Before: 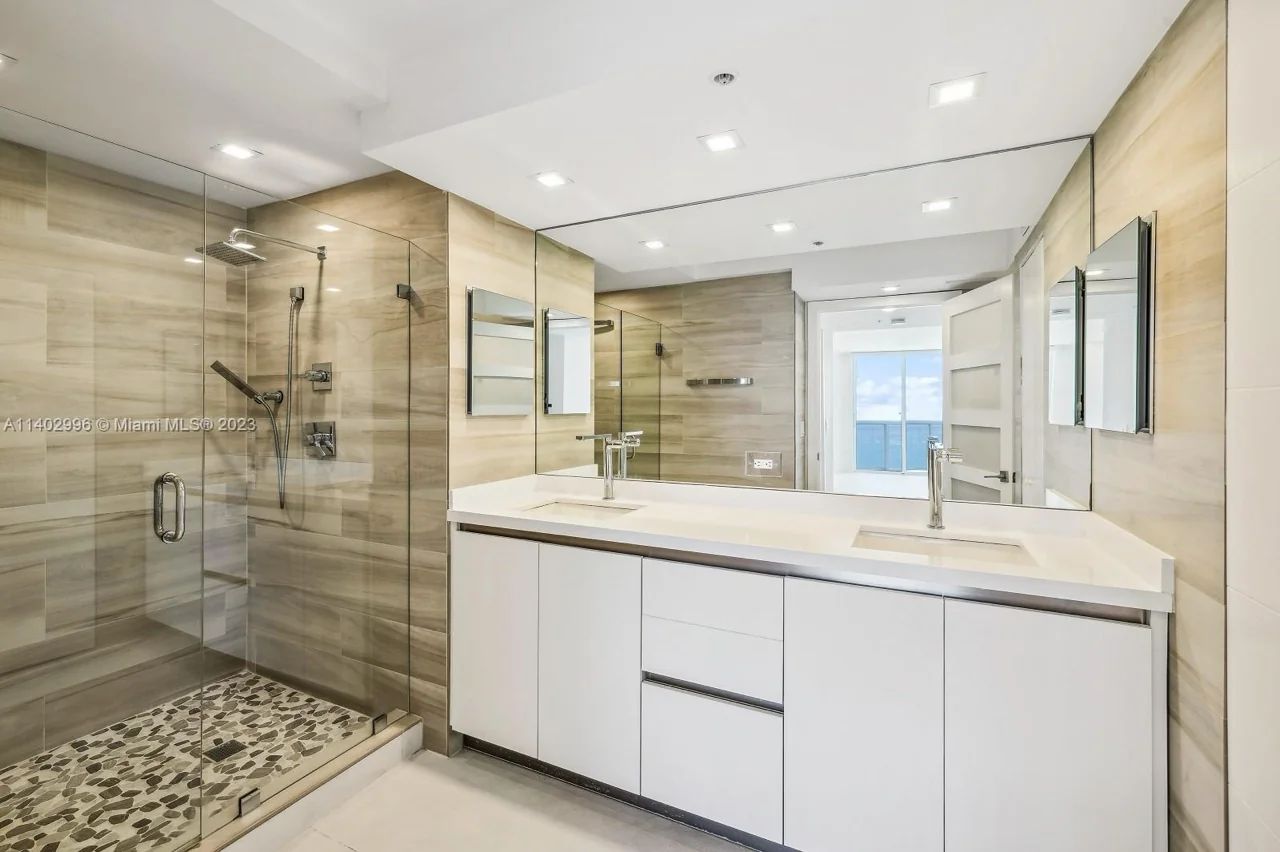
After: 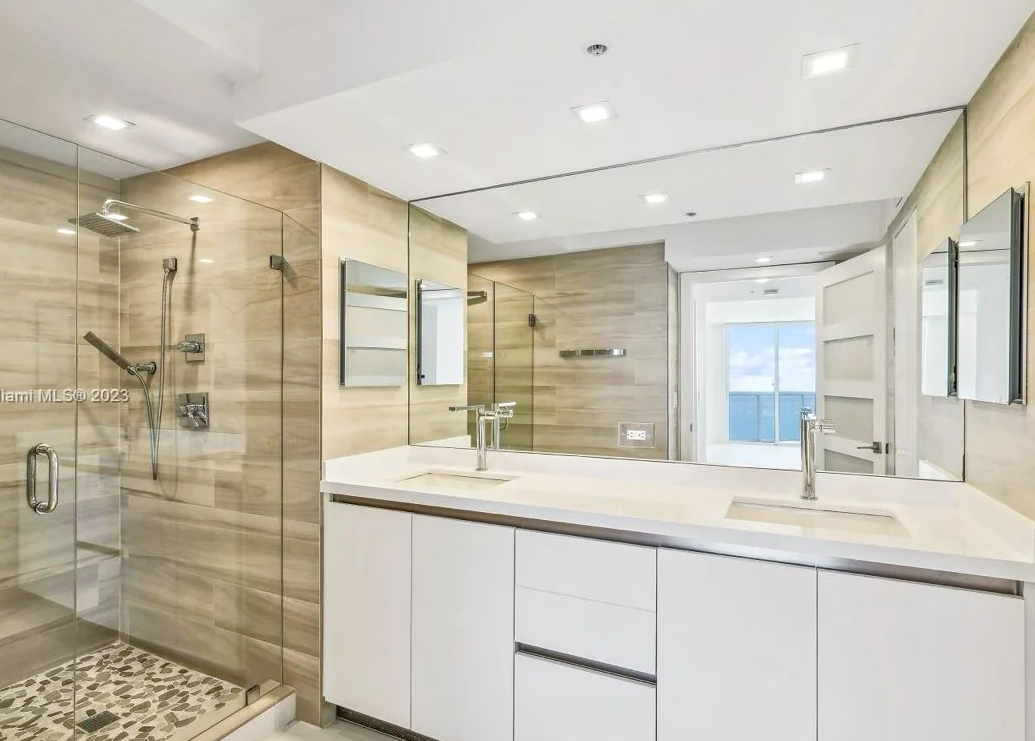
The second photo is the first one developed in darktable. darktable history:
crop: left 9.929%, top 3.475%, right 9.188%, bottom 9.529%
tone equalizer: -7 EV 0.15 EV, -6 EV 0.6 EV, -5 EV 1.15 EV, -4 EV 1.33 EV, -3 EV 1.15 EV, -2 EV 0.6 EV, -1 EV 0.15 EV, mask exposure compensation -0.5 EV
white balance: emerald 1
